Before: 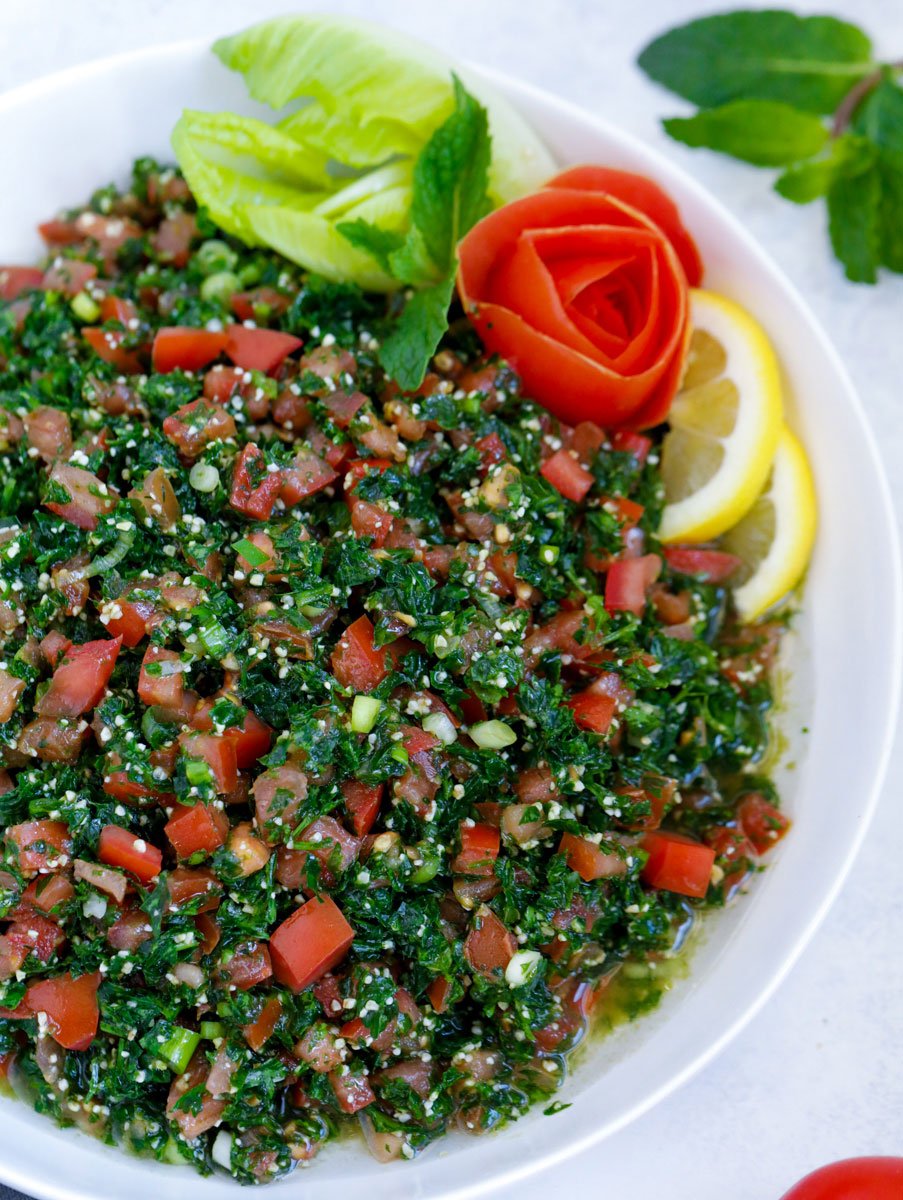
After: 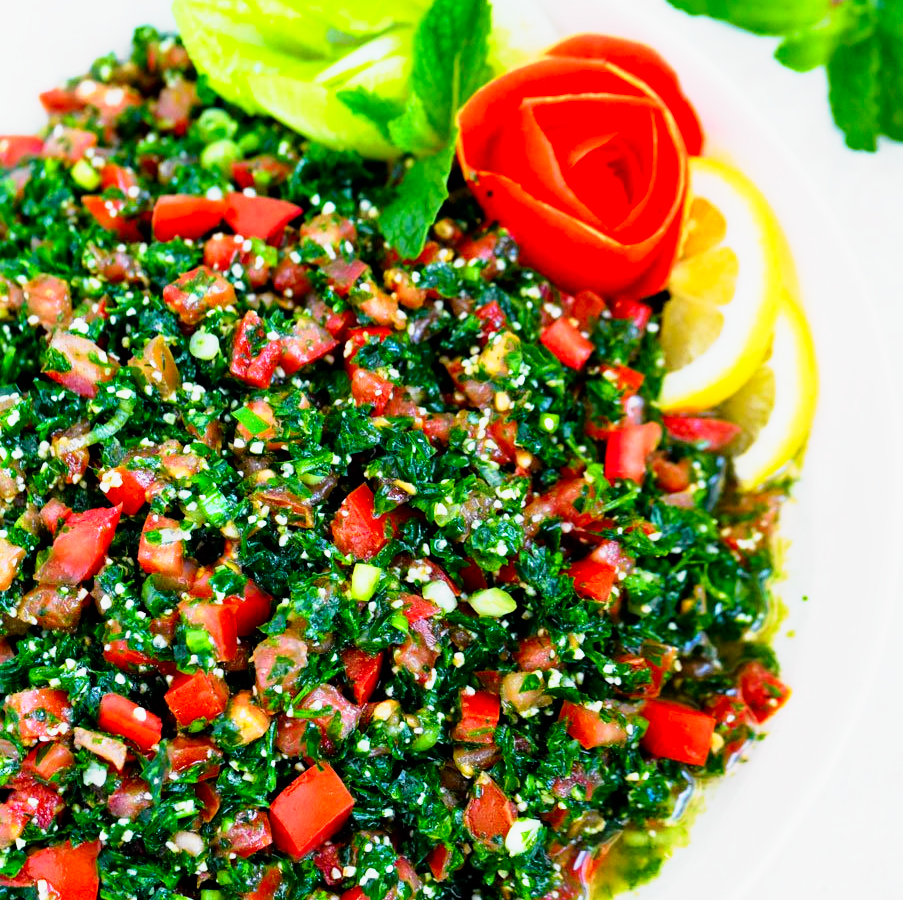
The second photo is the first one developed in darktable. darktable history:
tone curve: curves: ch0 [(0, 0) (0.062, 0.037) (0.142, 0.138) (0.359, 0.419) (0.469, 0.544) (0.634, 0.722) (0.839, 0.909) (0.998, 0.978)]; ch1 [(0, 0) (0.437, 0.408) (0.472, 0.47) (0.502, 0.503) (0.527, 0.523) (0.559, 0.573) (0.608, 0.665) (0.669, 0.748) (0.859, 0.899) (1, 1)]; ch2 [(0, 0) (0.33, 0.301) (0.421, 0.443) (0.473, 0.498) (0.502, 0.5) (0.535, 0.531) (0.575, 0.603) (0.608, 0.667) (1, 1)], color space Lab, independent channels, preserve colors none
crop: top 11.013%, bottom 13.921%
base curve: curves: ch0 [(0, 0) (0.005, 0.002) (0.193, 0.295) (0.399, 0.664) (0.75, 0.928) (1, 1)], preserve colors none
